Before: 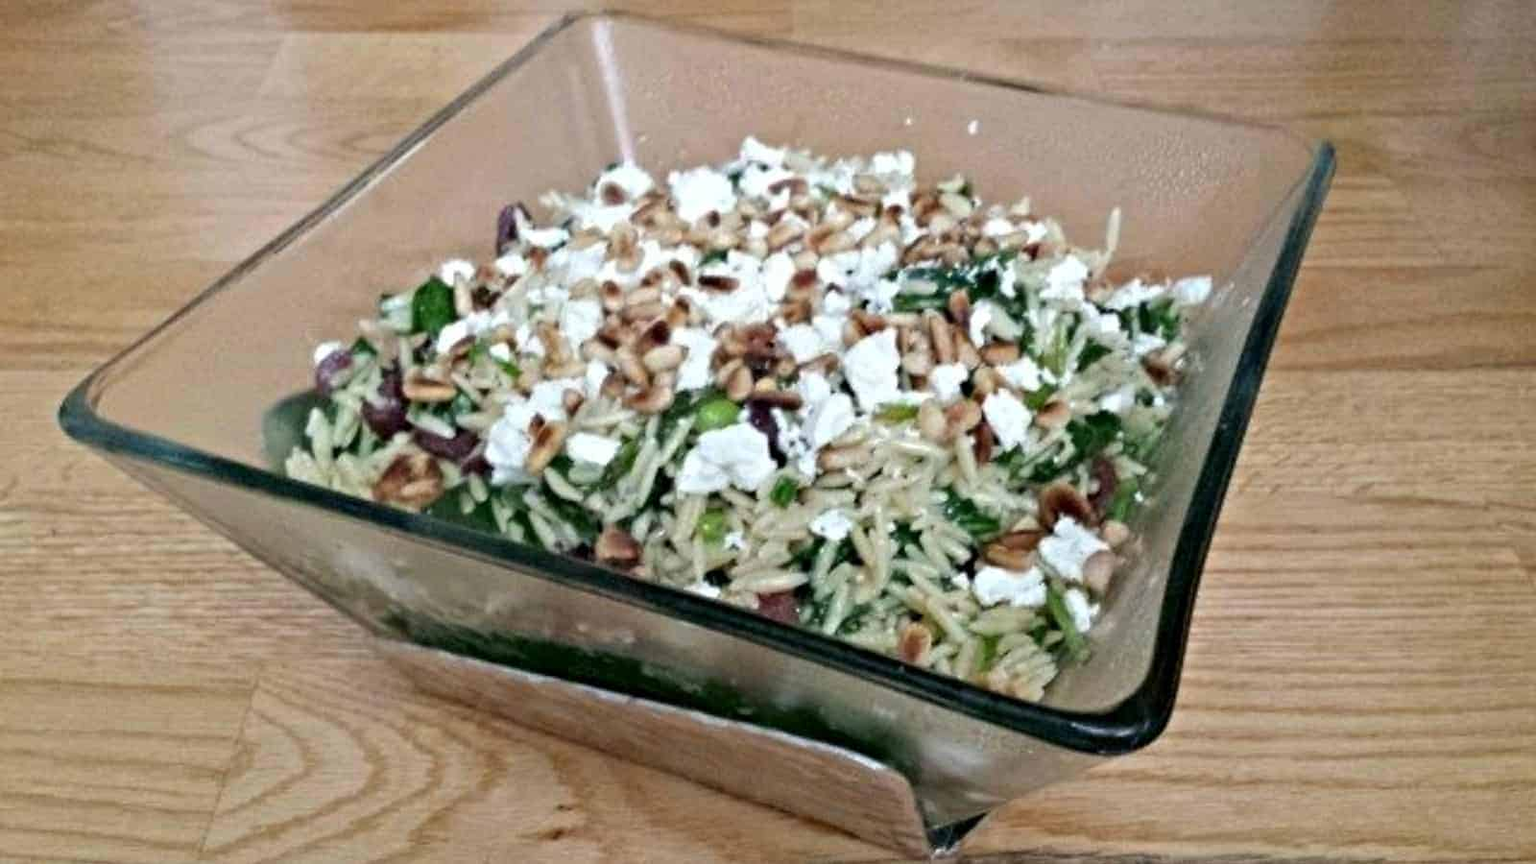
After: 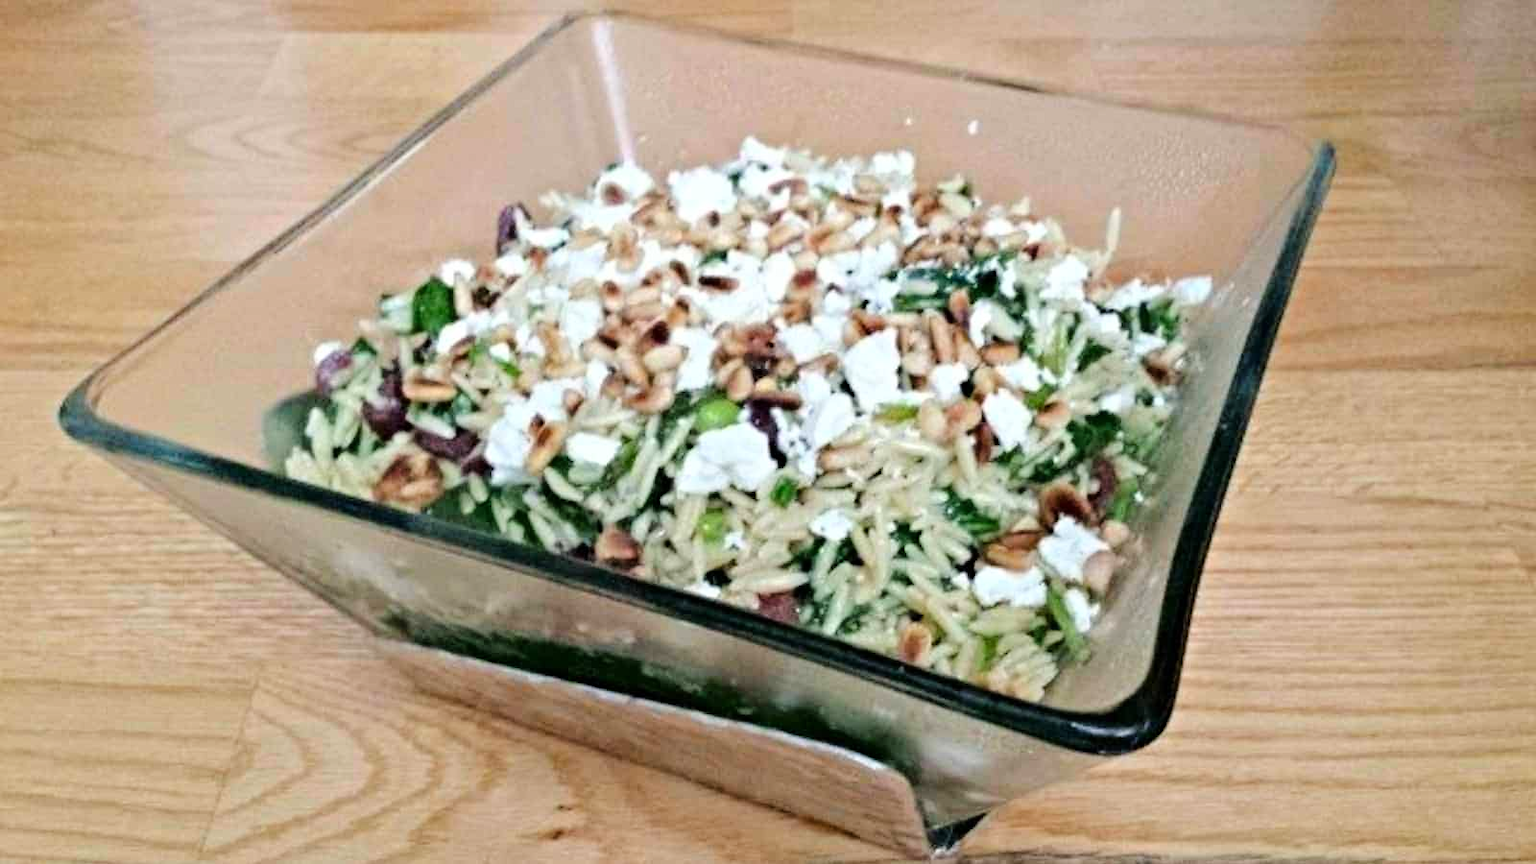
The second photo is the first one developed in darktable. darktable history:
tone curve: curves: ch0 [(0, 0) (0.051, 0.047) (0.102, 0.099) (0.228, 0.275) (0.432, 0.535) (0.695, 0.778) (0.908, 0.946) (1, 1)]; ch1 [(0, 0) (0.339, 0.298) (0.402, 0.363) (0.453, 0.421) (0.483, 0.469) (0.494, 0.493) (0.504, 0.501) (0.527, 0.538) (0.563, 0.595) (0.597, 0.632) (1, 1)]; ch2 [(0, 0) (0.48, 0.48) (0.504, 0.5) (0.539, 0.554) (0.59, 0.63) (0.642, 0.684) (0.824, 0.815) (1, 1)], color space Lab, linked channels, preserve colors none
